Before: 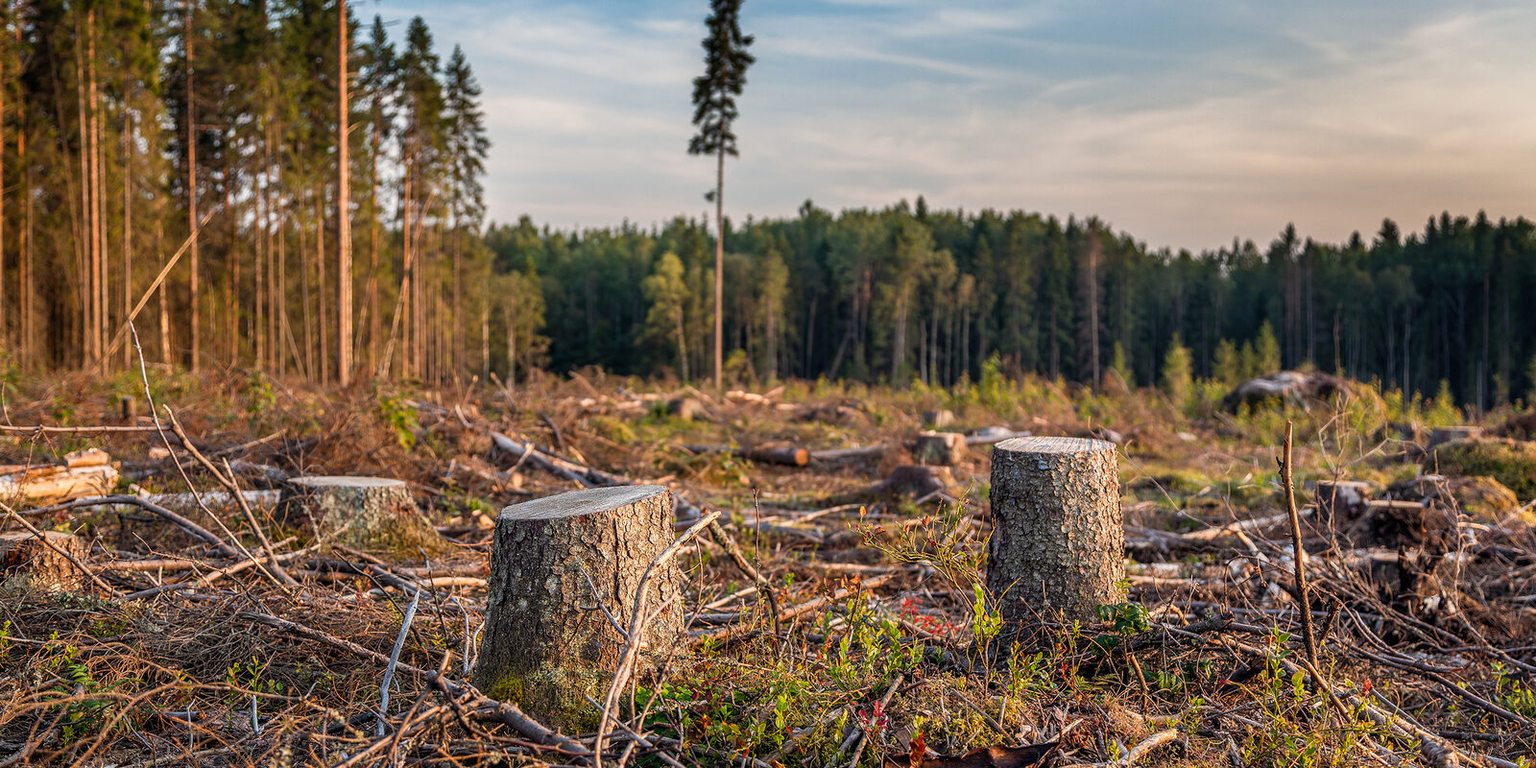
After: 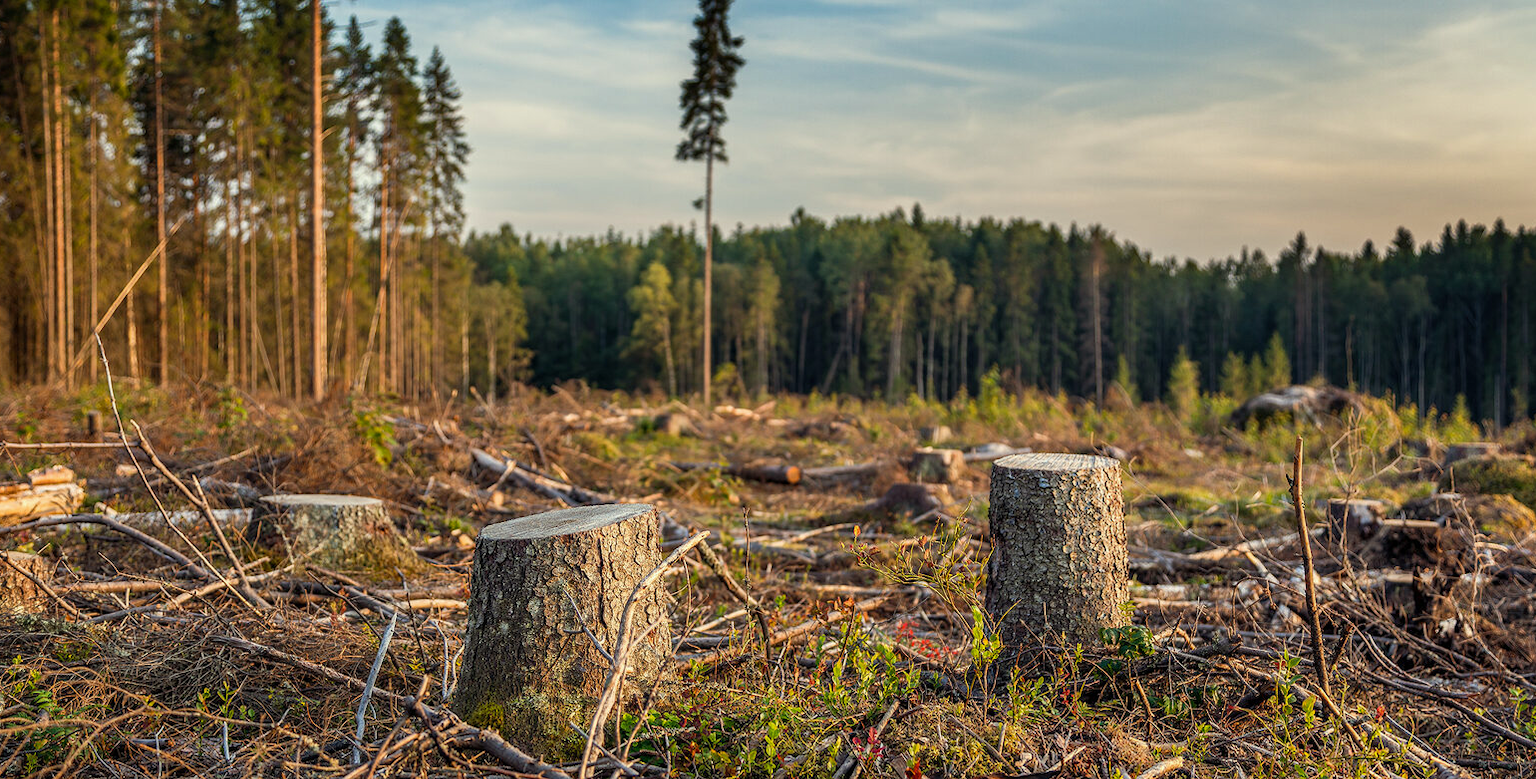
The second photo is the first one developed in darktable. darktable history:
color correction: highlights a* -4.28, highlights b* 6.53
crop and rotate: left 2.536%, right 1.107%, bottom 2.246%
